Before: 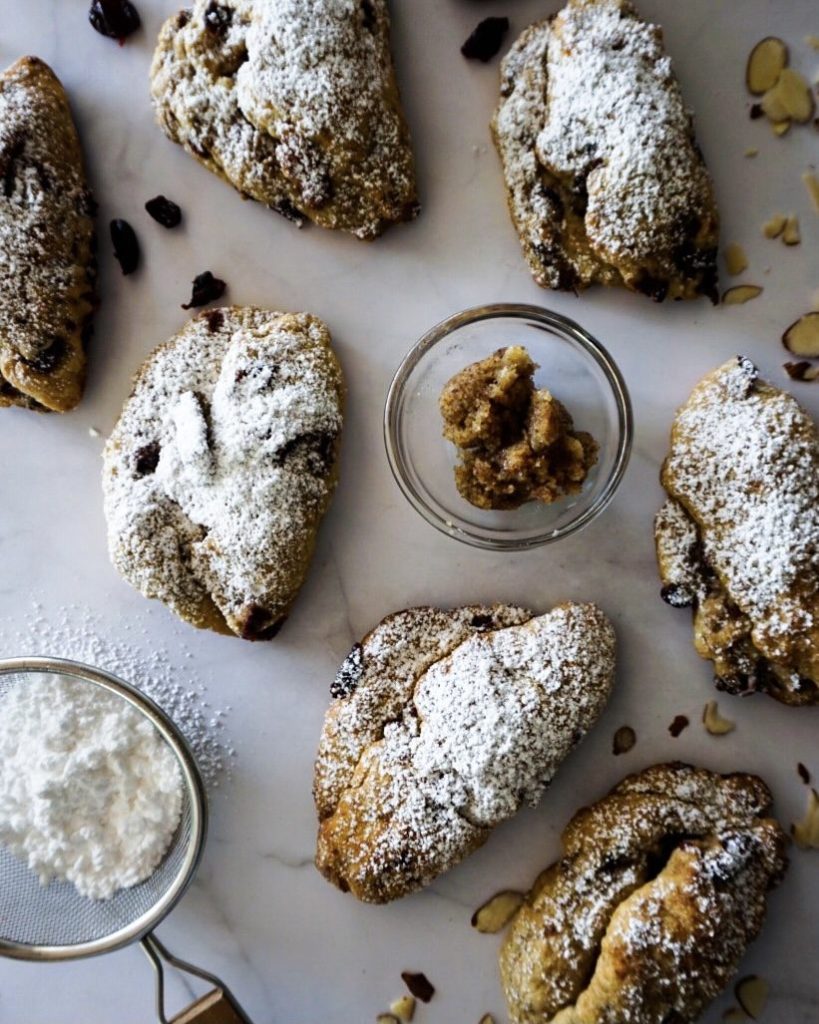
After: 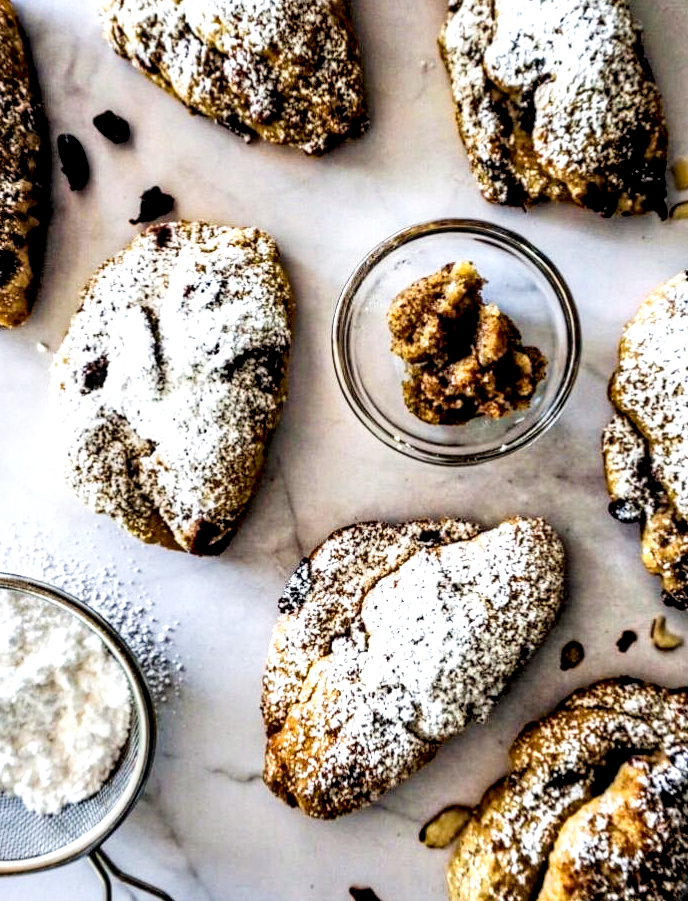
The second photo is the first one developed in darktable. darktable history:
tone equalizer: -7 EV 0.157 EV, -6 EV 0.598 EV, -5 EV 1.19 EV, -4 EV 1.32 EV, -3 EV 1.12 EV, -2 EV 0.6 EV, -1 EV 0.162 EV
crop: left 6.417%, top 8.393%, right 9.542%, bottom 3.562%
exposure: black level correction 0, exposure 0.691 EV, compensate exposure bias true, compensate highlight preservation false
haze removal: compatibility mode true, adaptive false
contrast brightness saturation: contrast 0.151, brightness 0.043
filmic rgb: black relative exposure -5.01 EV, white relative exposure 3.51 EV, hardness 3.18, contrast 1.299, highlights saturation mix -49.35%
local contrast: highlights 22%, detail 197%
